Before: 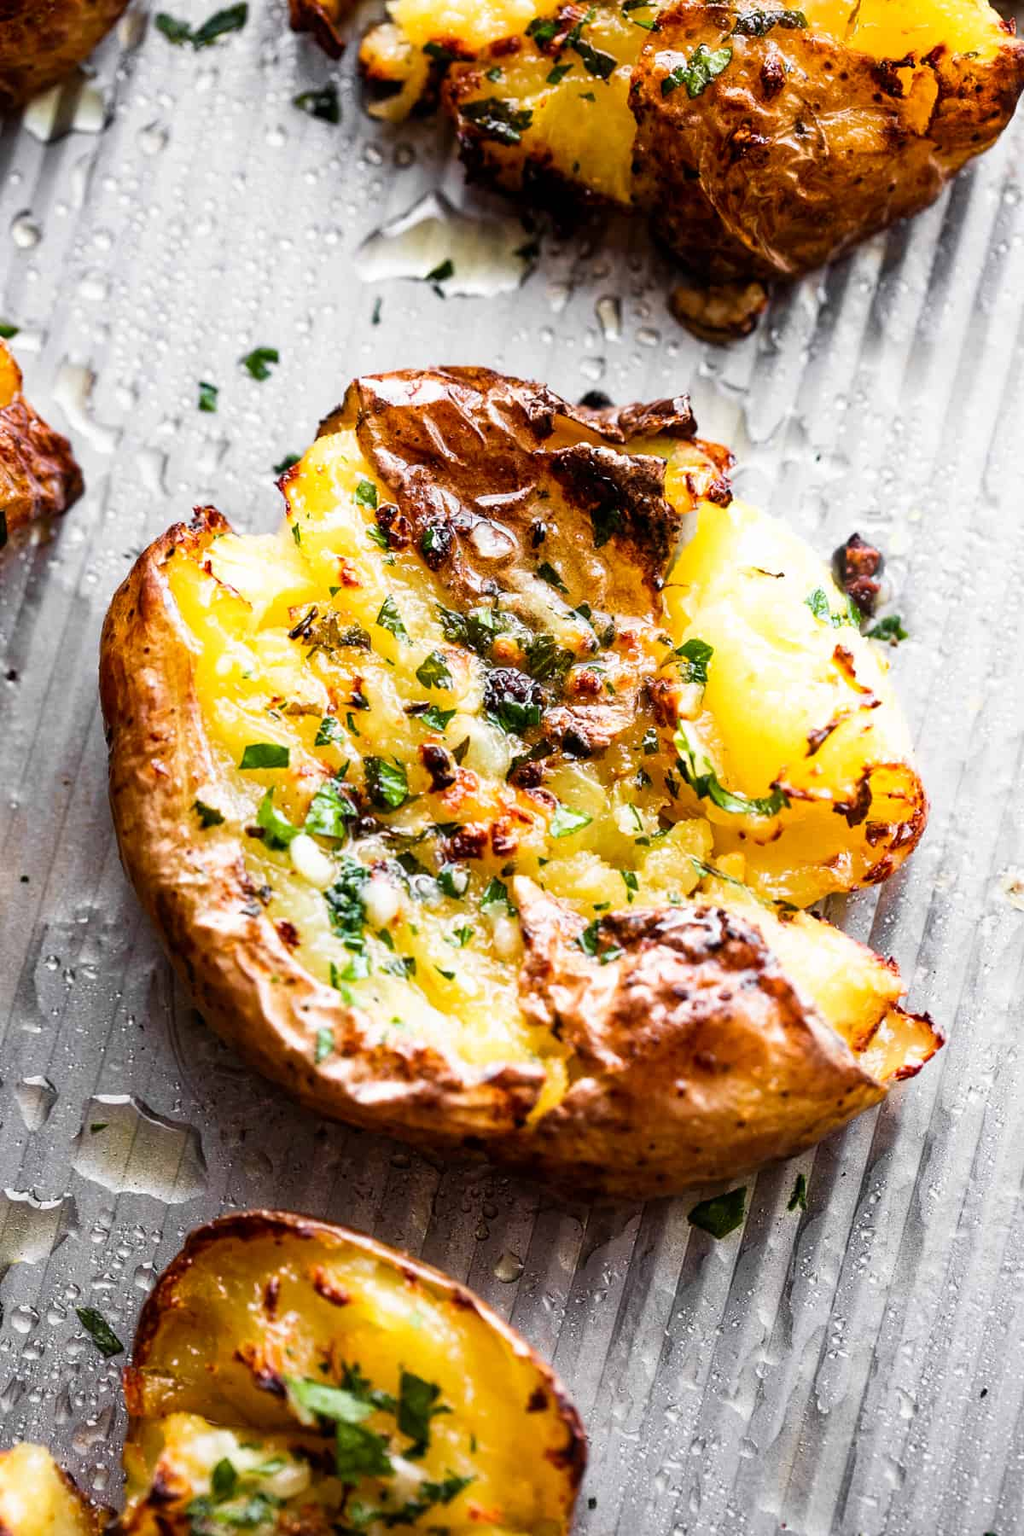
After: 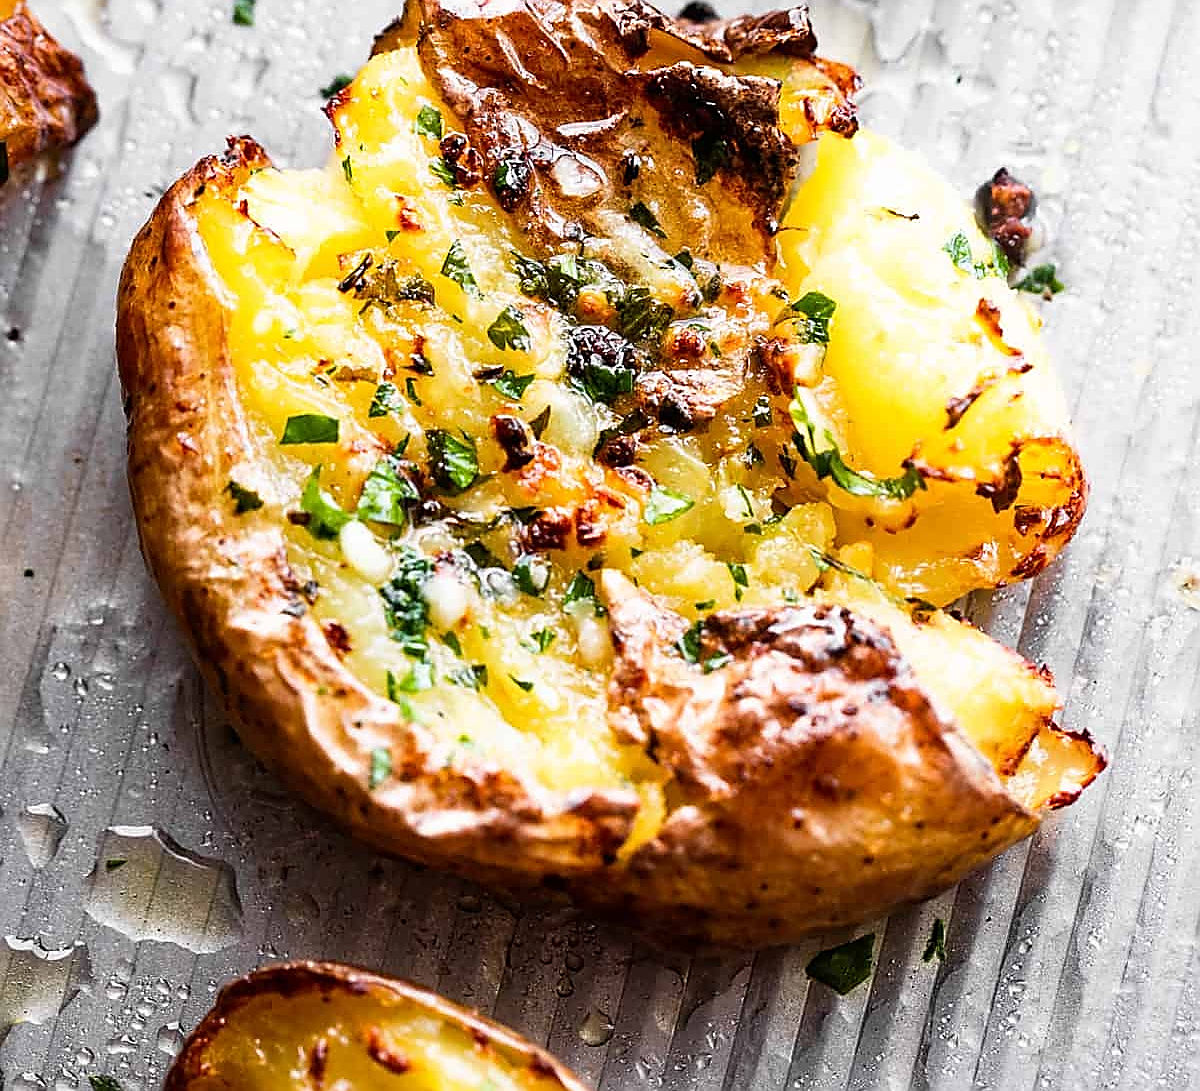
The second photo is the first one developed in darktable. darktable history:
crop and rotate: top 25.426%, bottom 13.955%
sharpen: radius 1.419, amount 1.239, threshold 0.699
